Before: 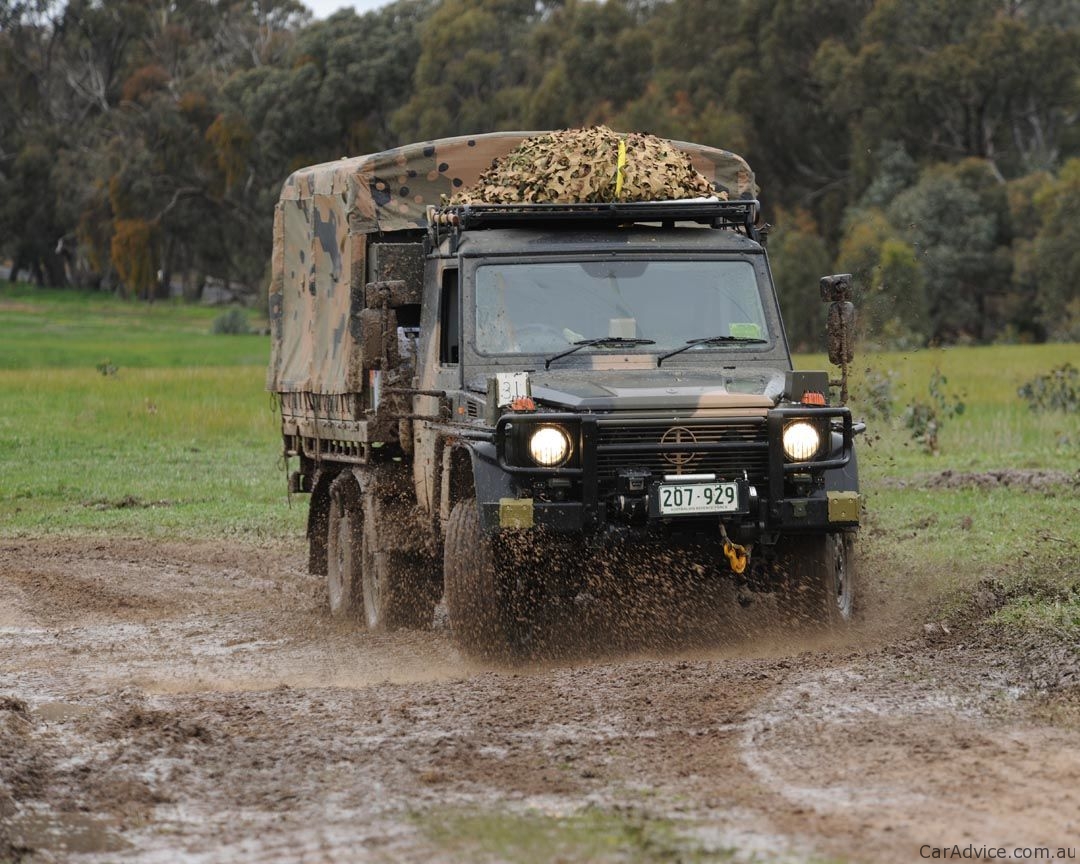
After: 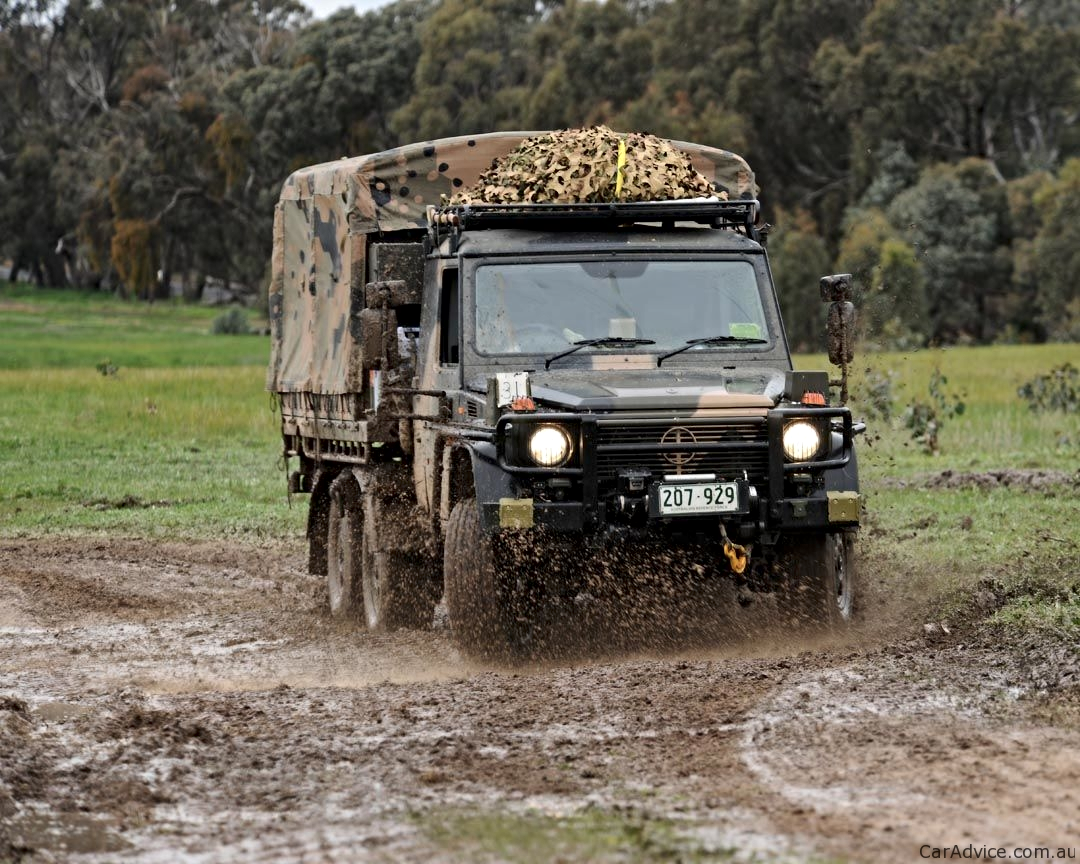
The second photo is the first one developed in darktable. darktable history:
local contrast: mode bilateral grid, contrast 20, coarseness 100, detail 150%, midtone range 0.2
contrast equalizer: y [[0.5, 0.5, 0.501, 0.63, 0.504, 0.5], [0.5 ×6], [0.5 ×6], [0 ×6], [0 ×6]]
